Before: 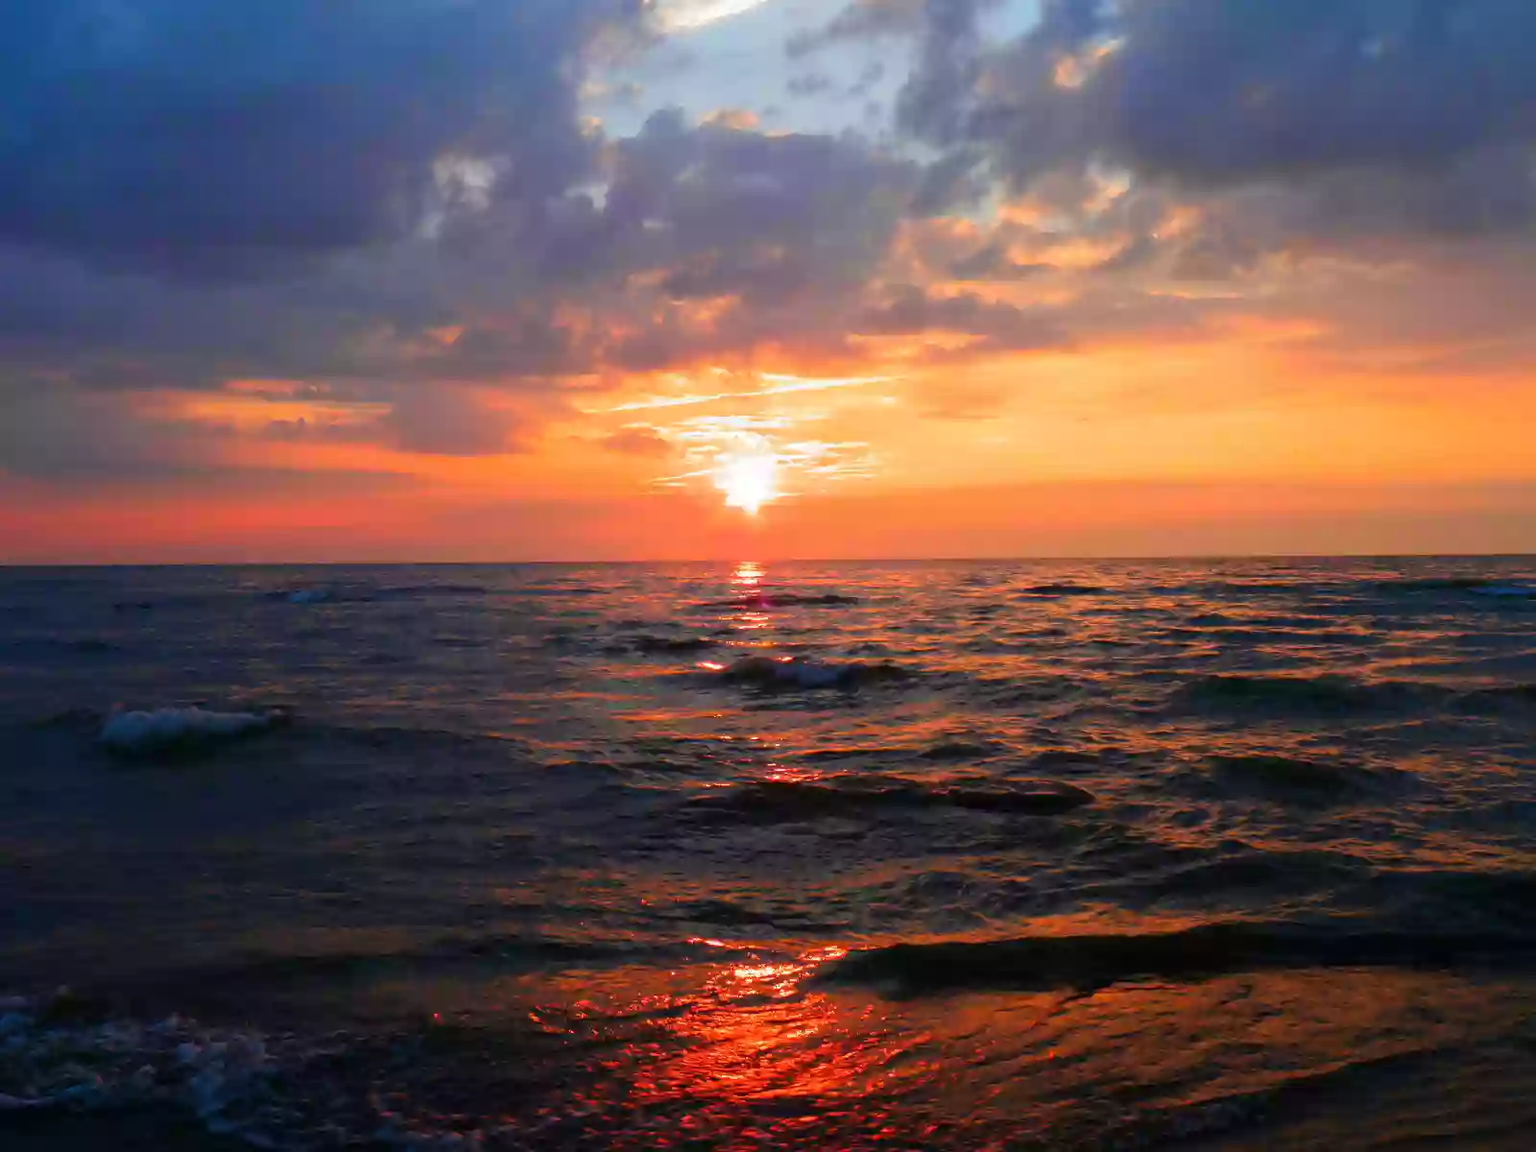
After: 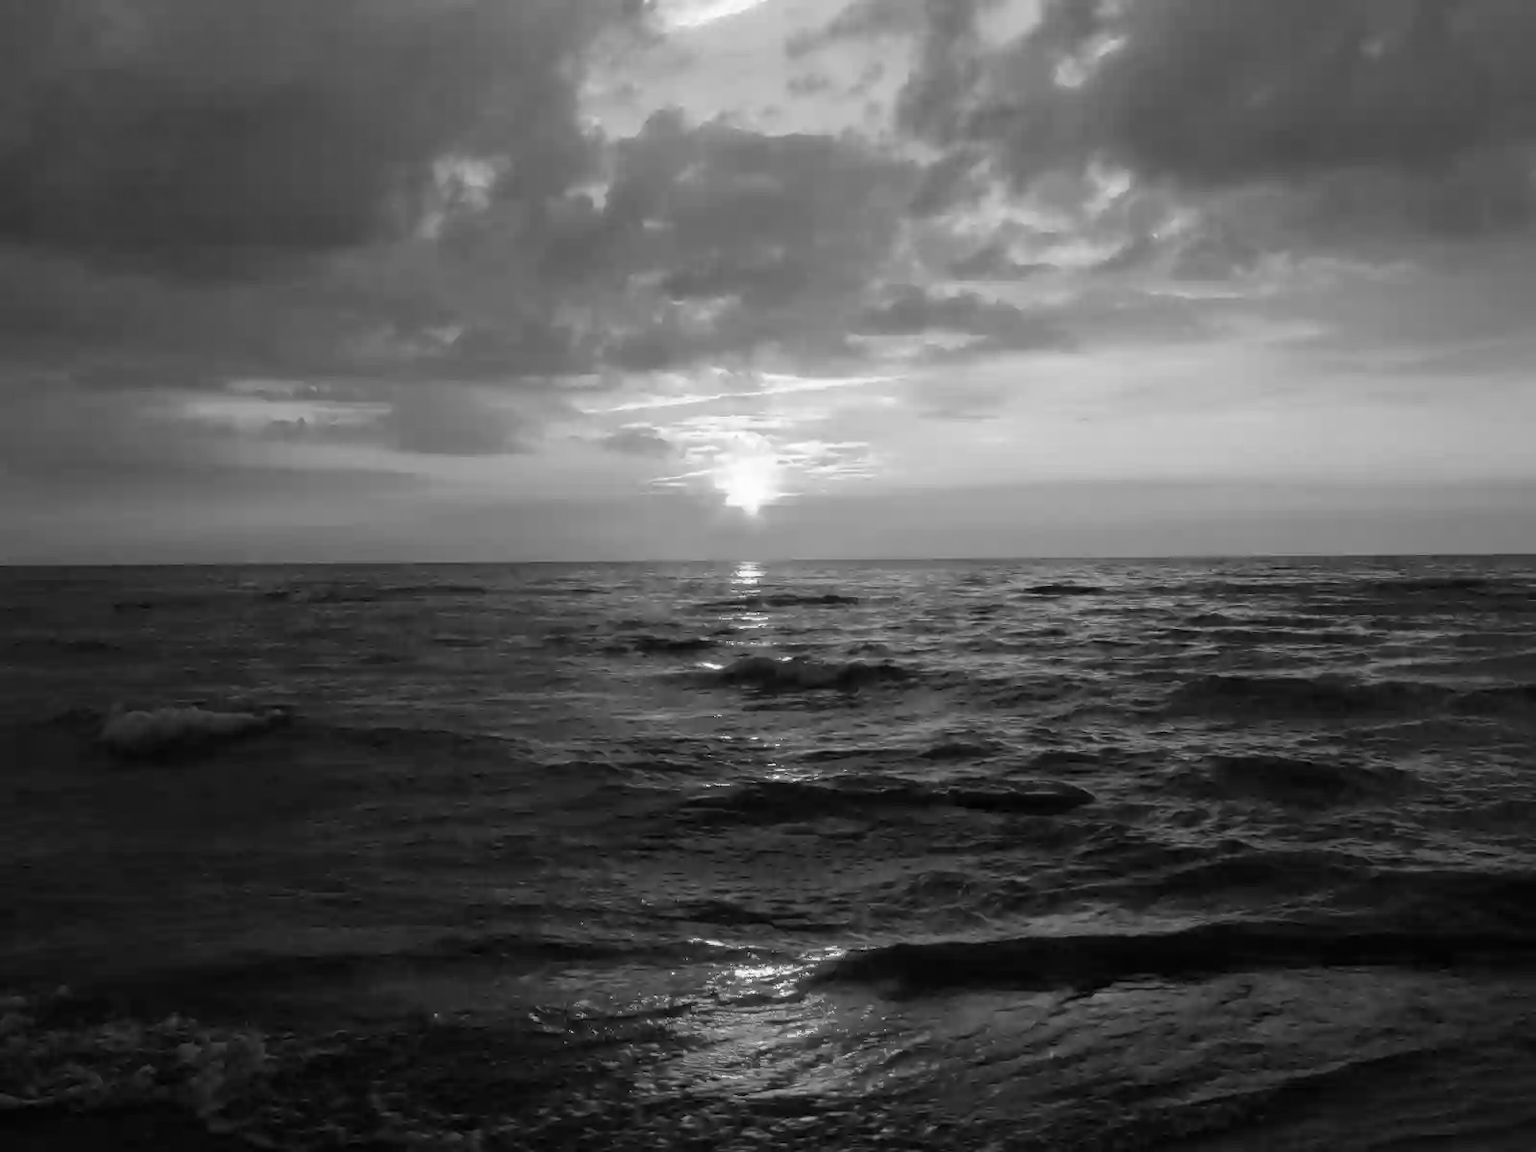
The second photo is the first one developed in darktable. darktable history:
contrast brightness saturation: saturation -1
white balance: red 0.931, blue 1.11
color balance rgb: perceptual saturation grading › global saturation 25%, global vibrance 20%
